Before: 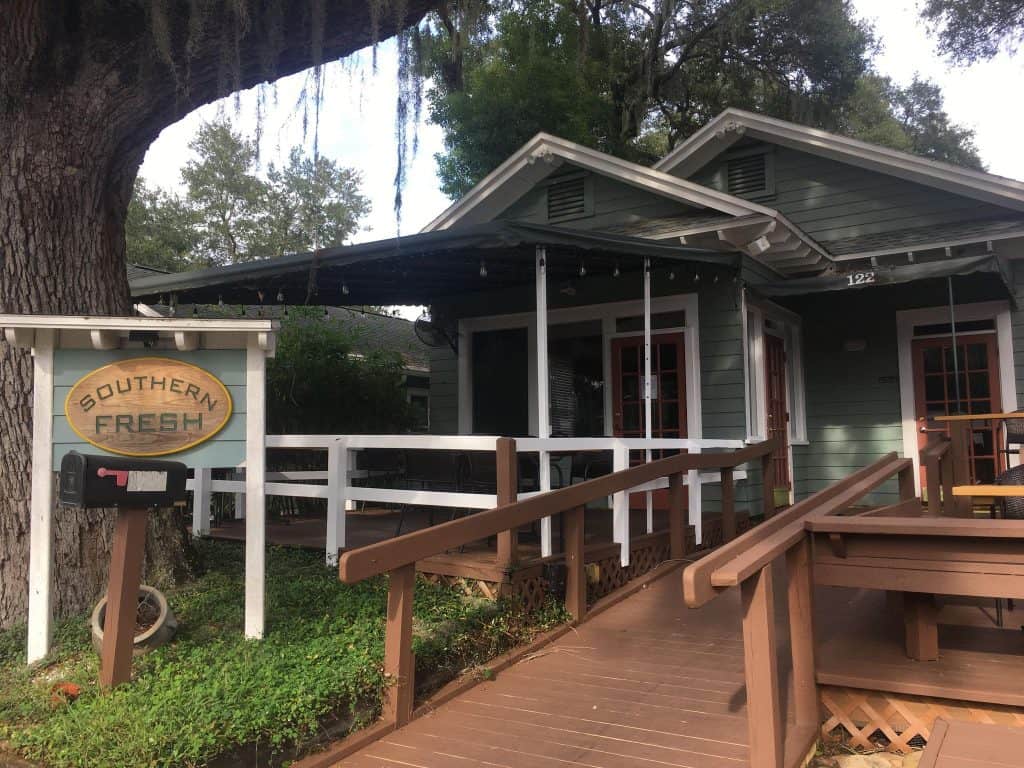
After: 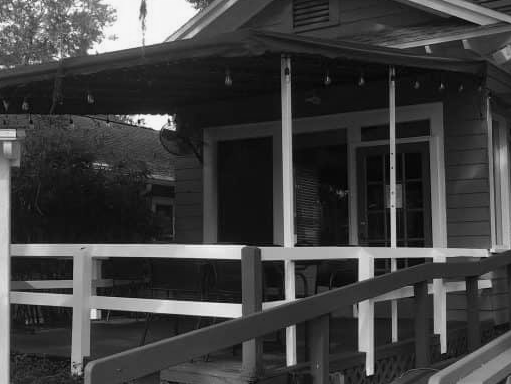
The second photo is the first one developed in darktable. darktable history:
crop: left 25%, top 25%, right 25%, bottom 25%
color calibration: output gray [0.18, 0.41, 0.41, 0], gray › normalize channels true, illuminant same as pipeline (D50), adaptation XYZ, x 0.346, y 0.359, gamut compression 0
